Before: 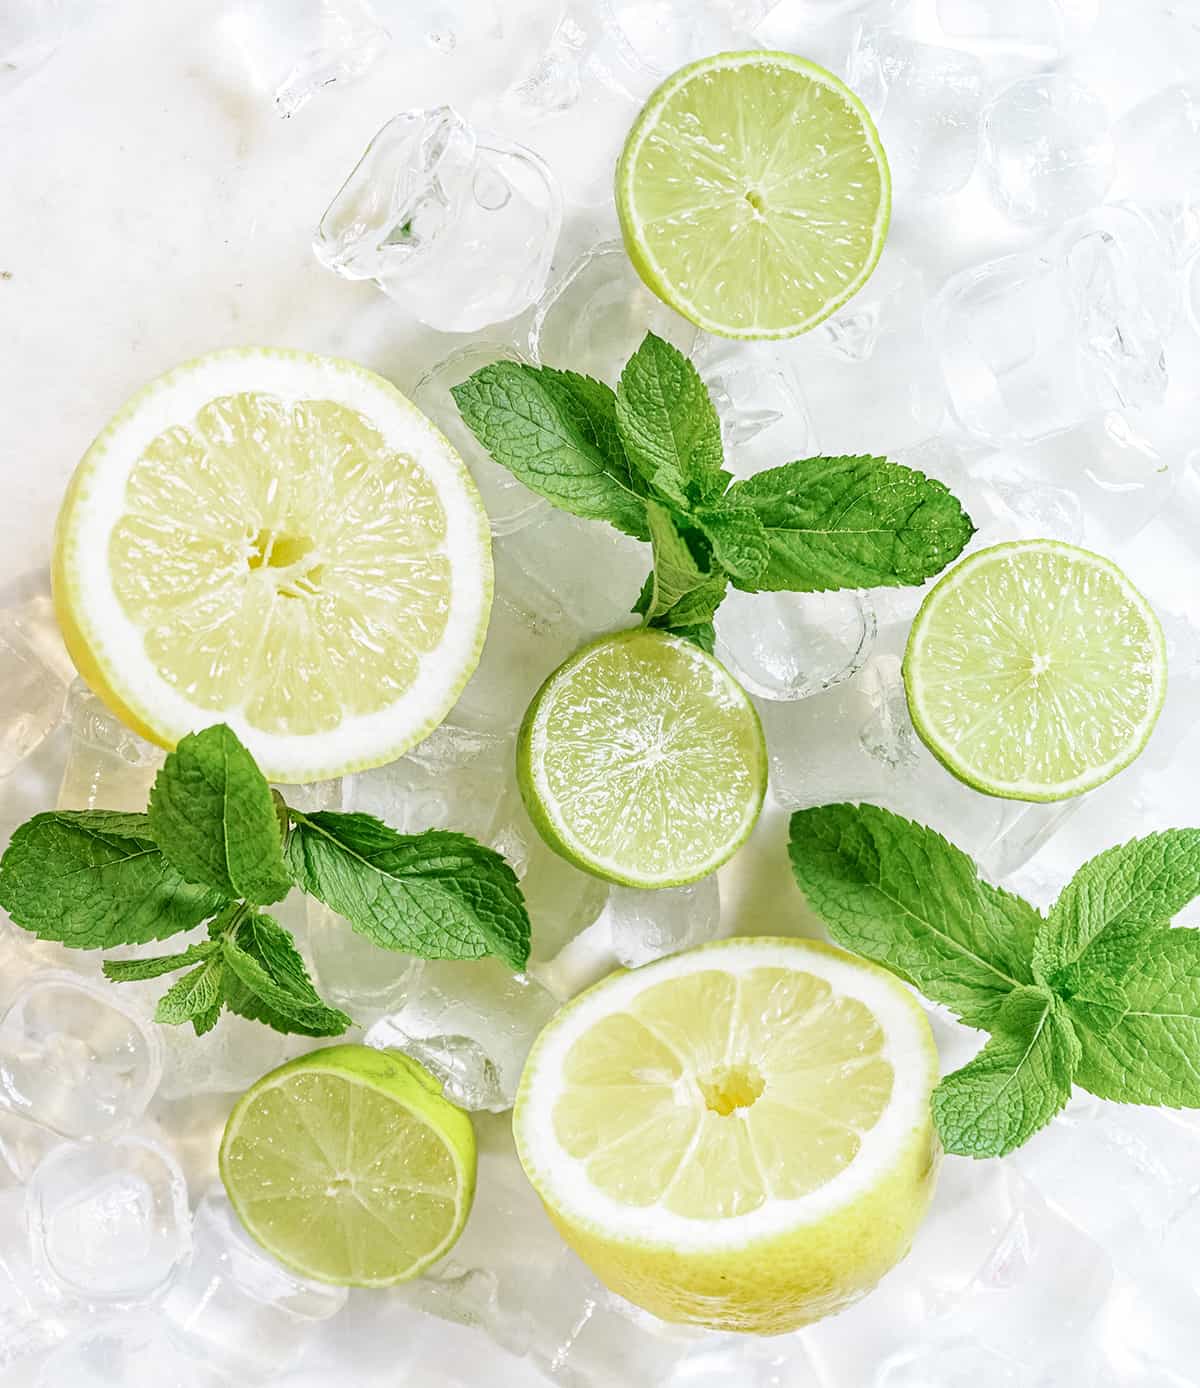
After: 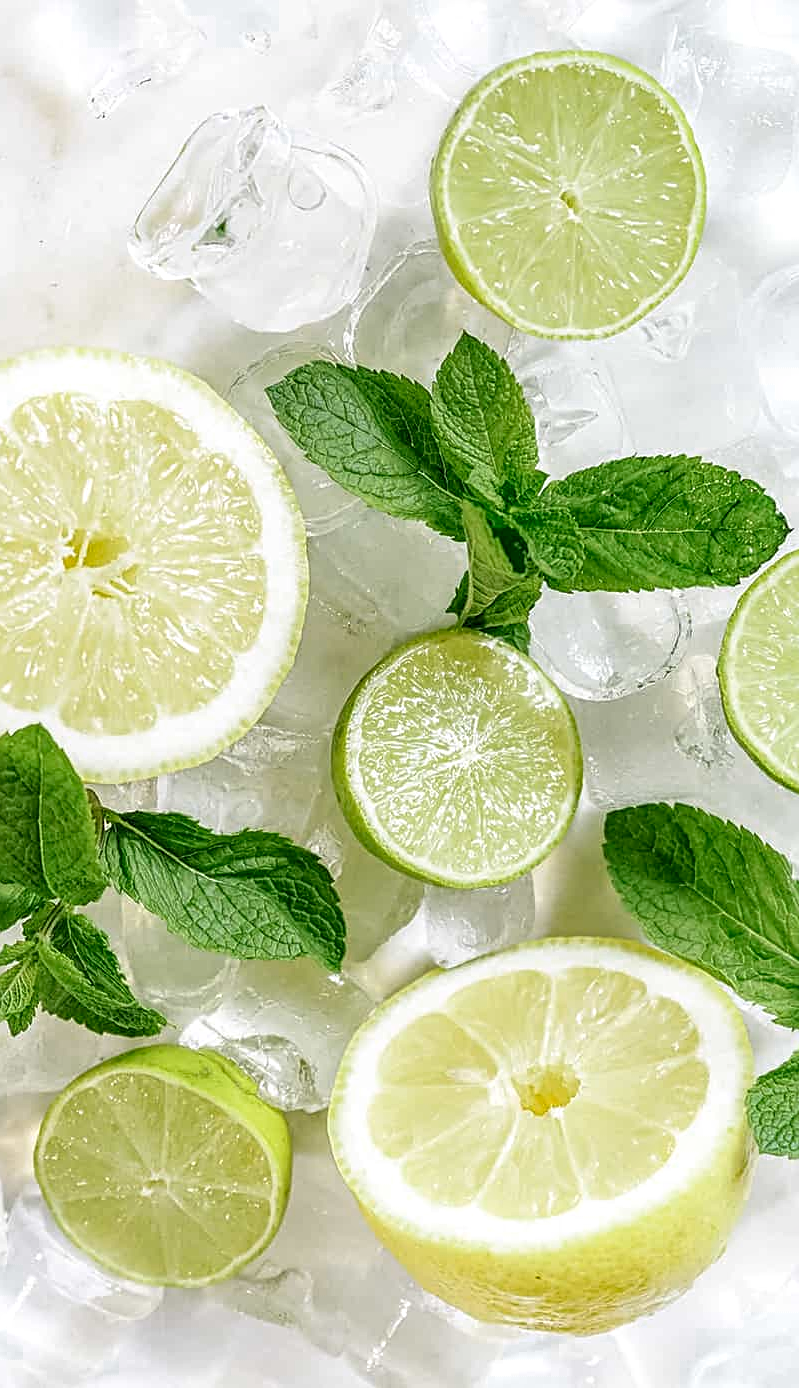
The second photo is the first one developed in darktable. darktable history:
local contrast: on, module defaults
crop: left 15.419%, right 17.914%
sharpen: on, module defaults
bloom: size 3%, threshold 100%, strength 0%
color zones: curves: ch0 [(0.25, 0.5) (0.636, 0.25) (0.75, 0.5)]
